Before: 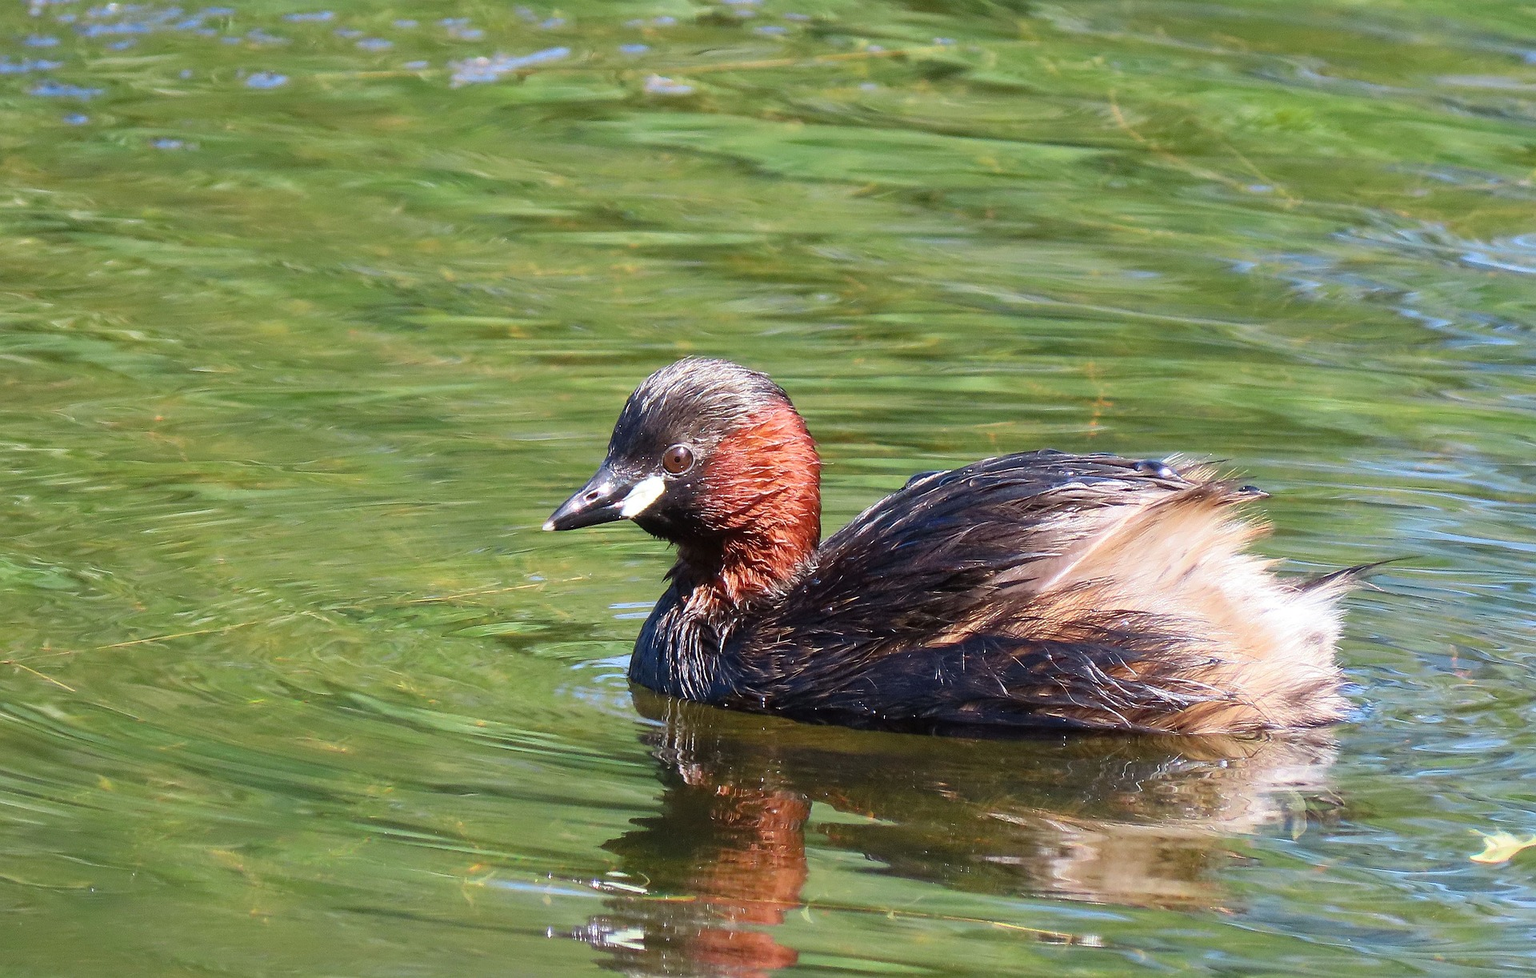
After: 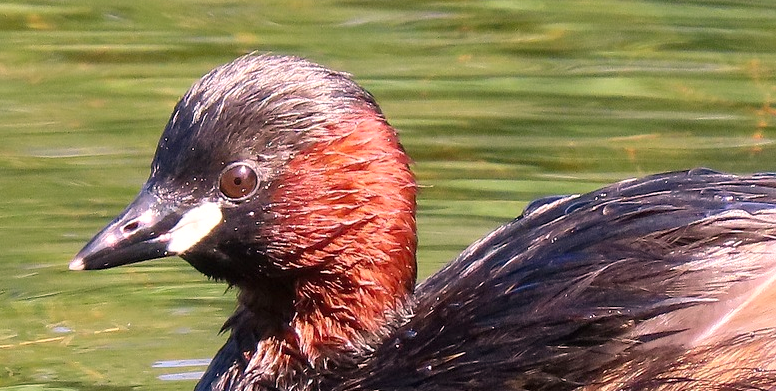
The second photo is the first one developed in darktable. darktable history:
color correction: highlights a* 12.23, highlights b* 5.41
crop: left 31.751%, top 32.172%, right 27.8%, bottom 35.83%
exposure: black level correction 0.001, exposure 0.14 EV, compensate highlight preservation false
shadows and highlights: shadows 25, highlights -25
